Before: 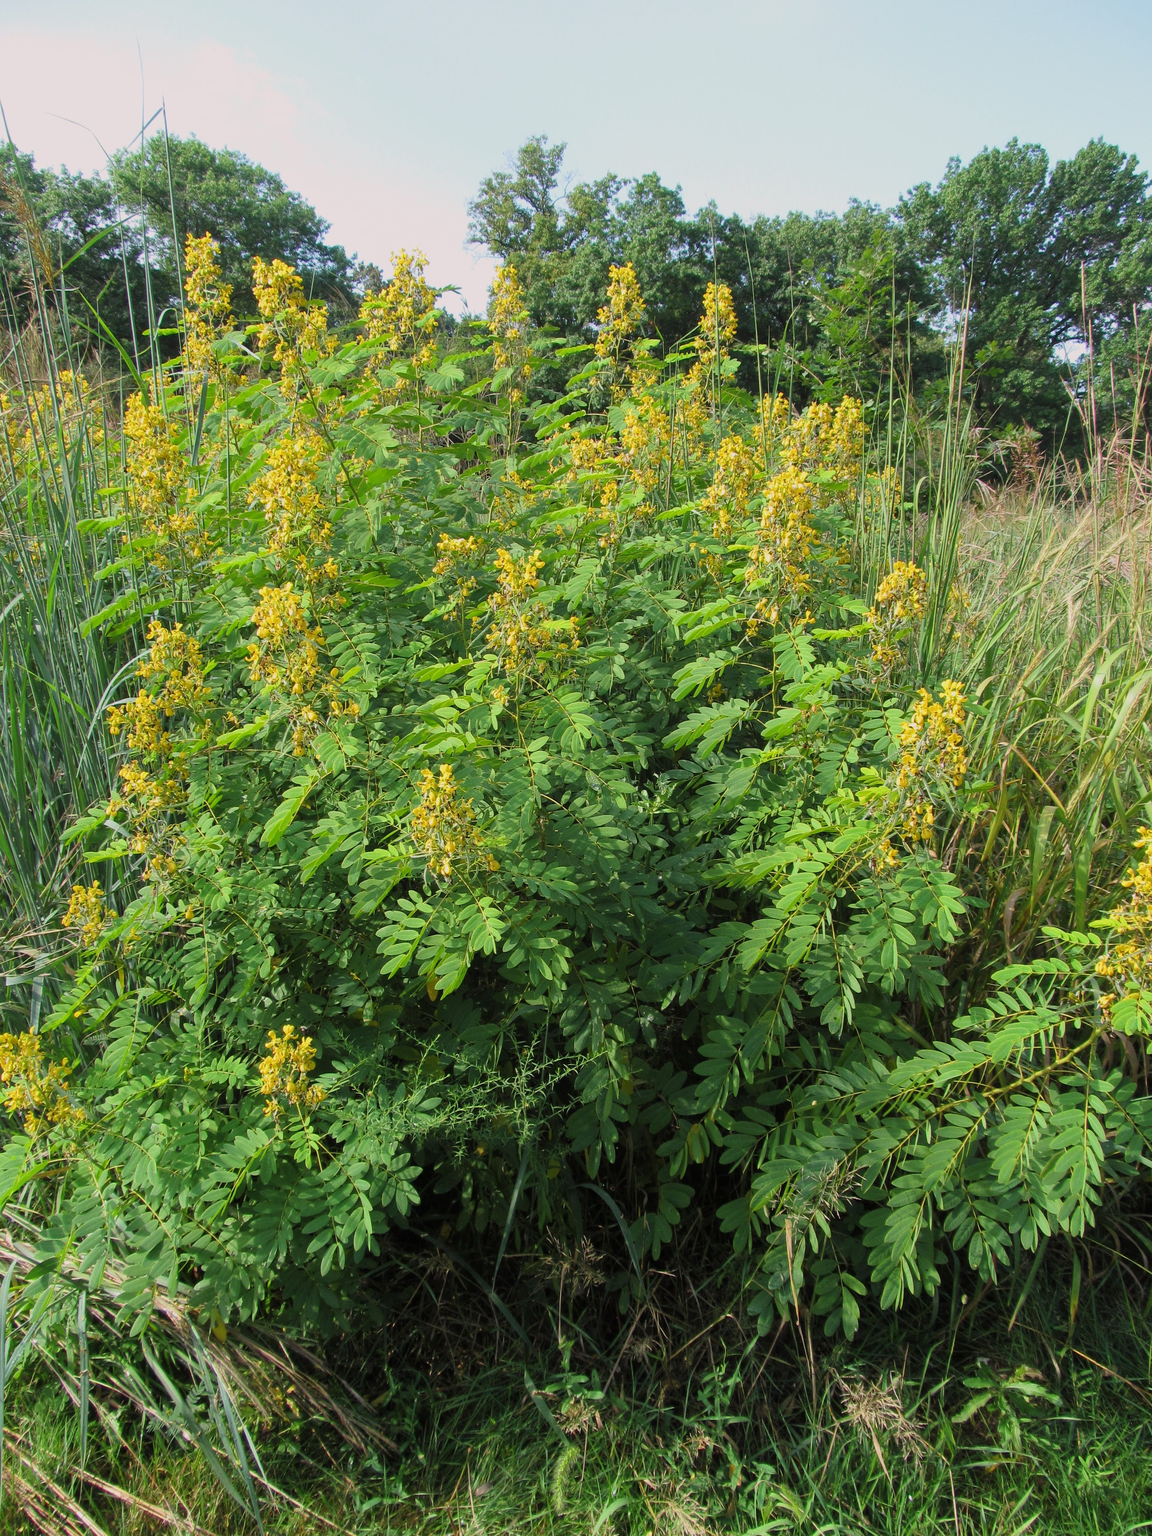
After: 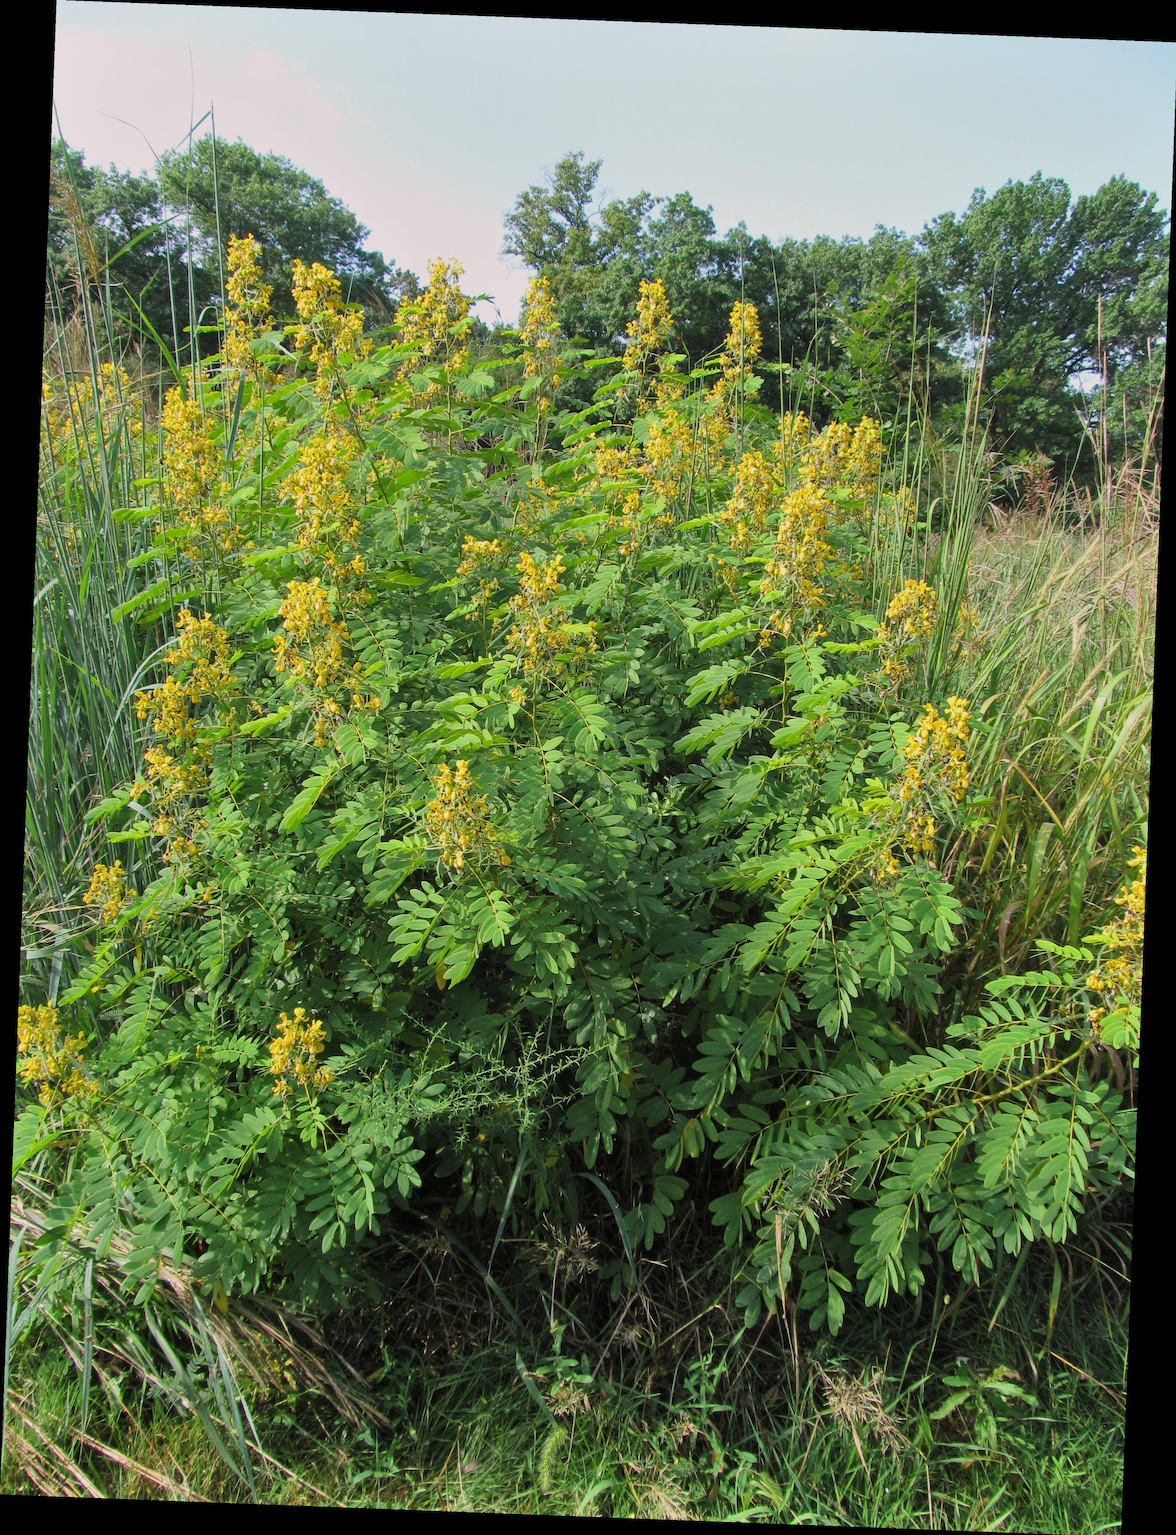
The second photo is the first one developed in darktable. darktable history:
shadows and highlights: shadows 37.27, highlights -28.18, soften with gaussian
rotate and perspective: rotation 2.17°, automatic cropping off
